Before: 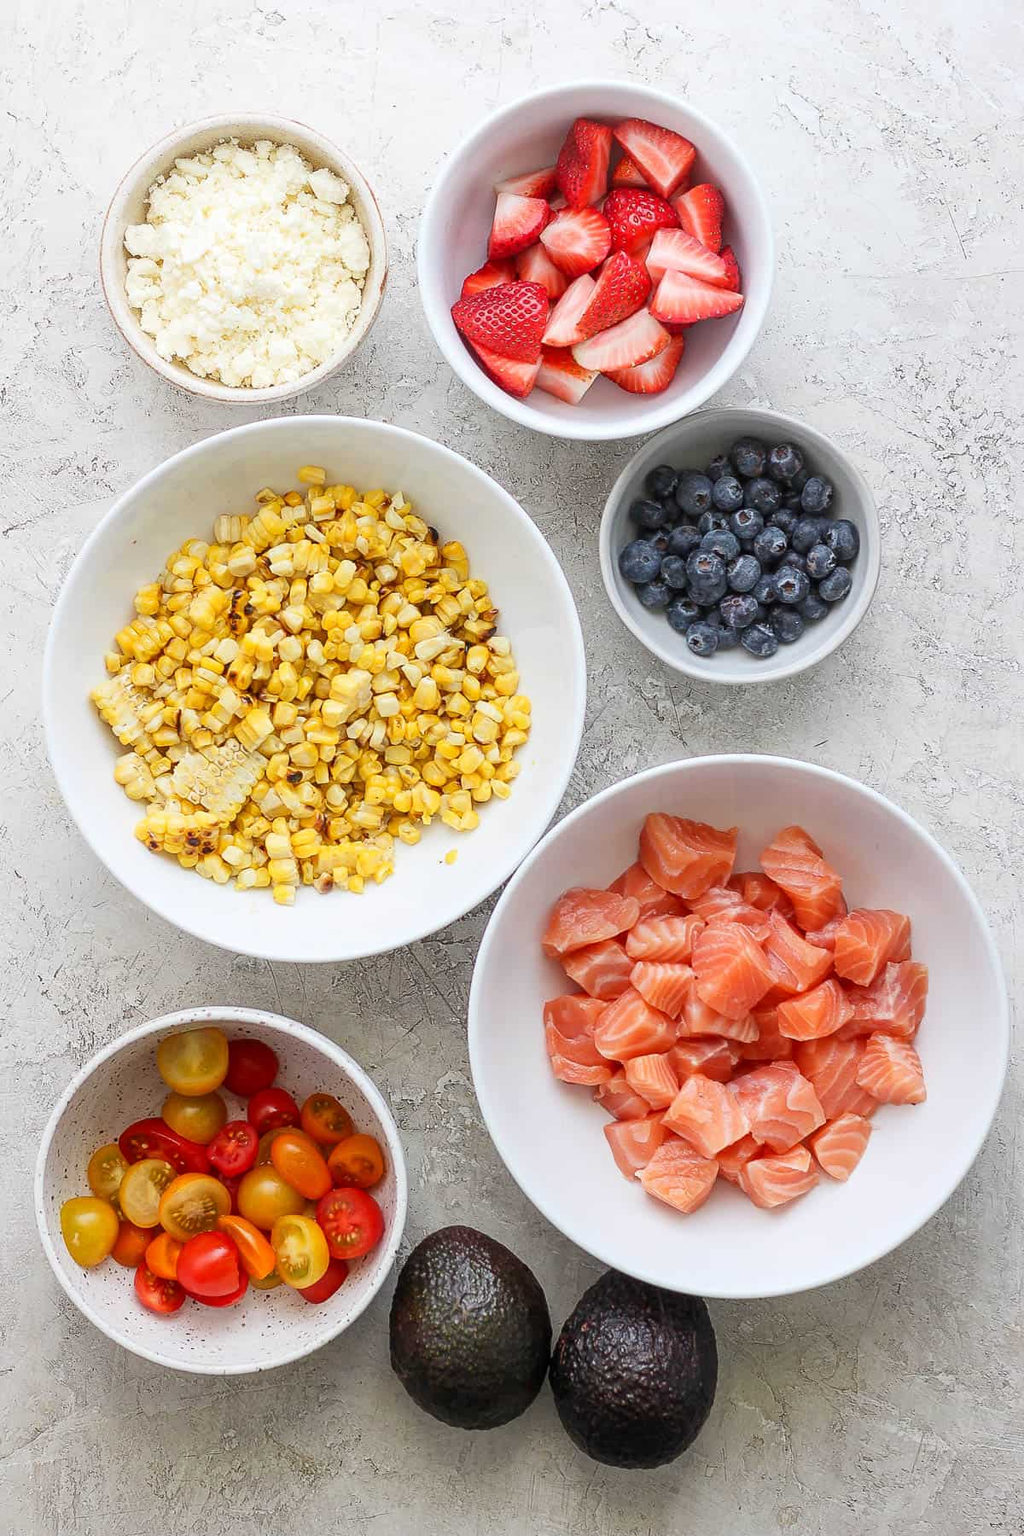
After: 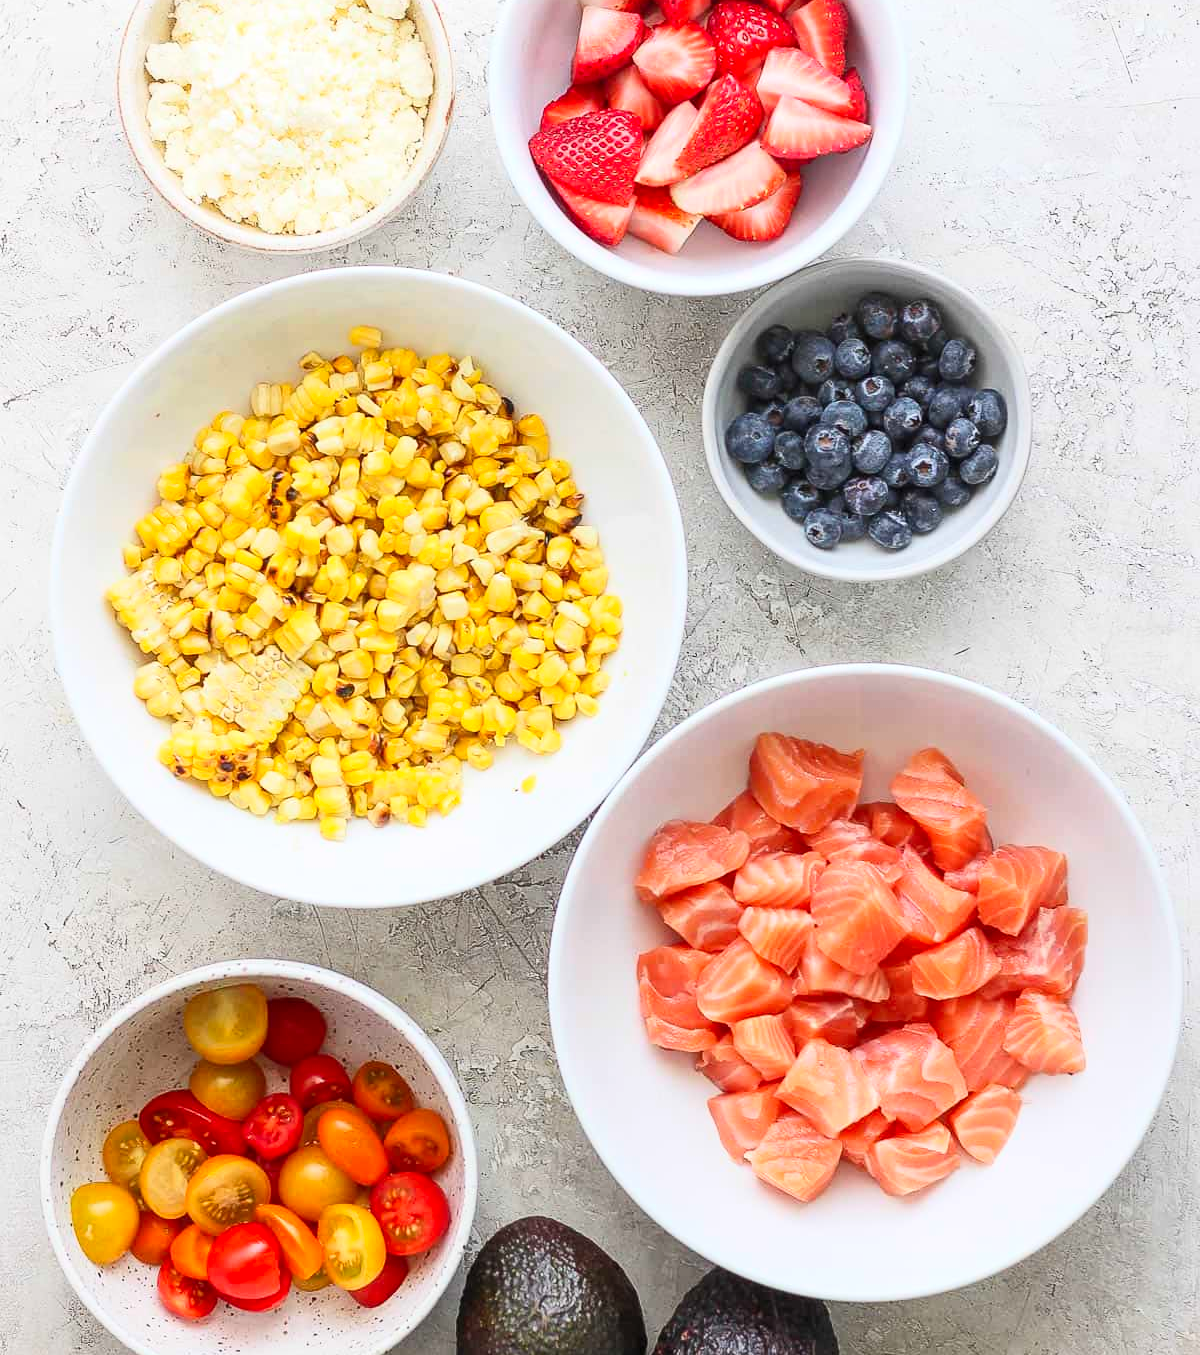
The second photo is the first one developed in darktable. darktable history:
crop and rotate: top 12.237%, bottom 12.452%
contrast brightness saturation: contrast 0.199, brightness 0.159, saturation 0.22
